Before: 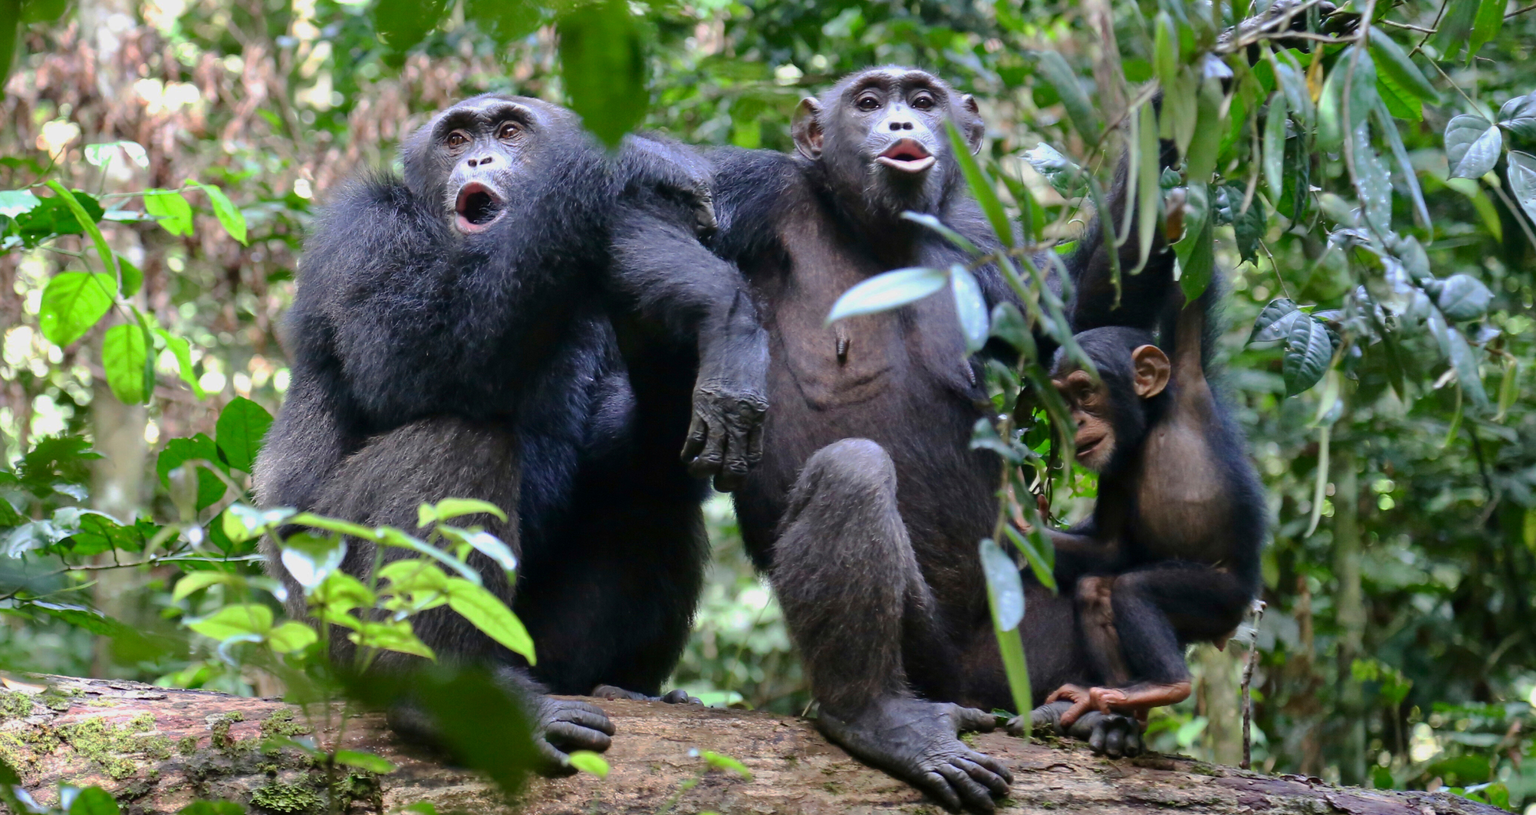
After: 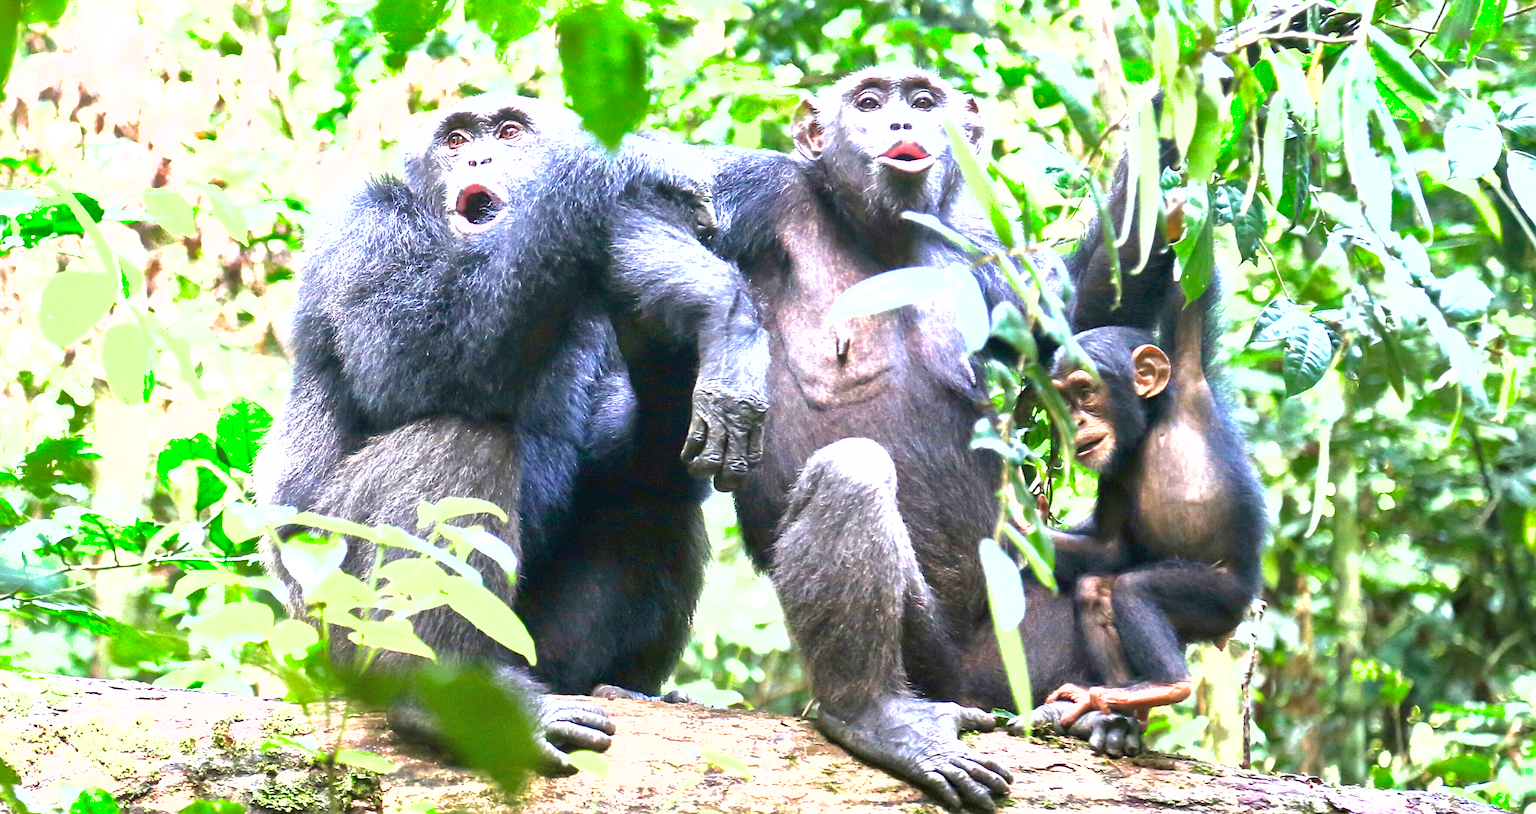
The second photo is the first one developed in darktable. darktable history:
tone equalizer: -8 EV -0.444 EV, -7 EV -0.358 EV, -6 EV -0.347 EV, -5 EV -0.258 EV, -3 EV 0.241 EV, -2 EV 0.36 EV, -1 EV 0.407 EV, +0 EV 0.441 EV
exposure: black level correction 0, exposure 1.996 EV, compensate exposure bias true, compensate highlight preservation false
sharpen: on, module defaults
shadows and highlights: on, module defaults
